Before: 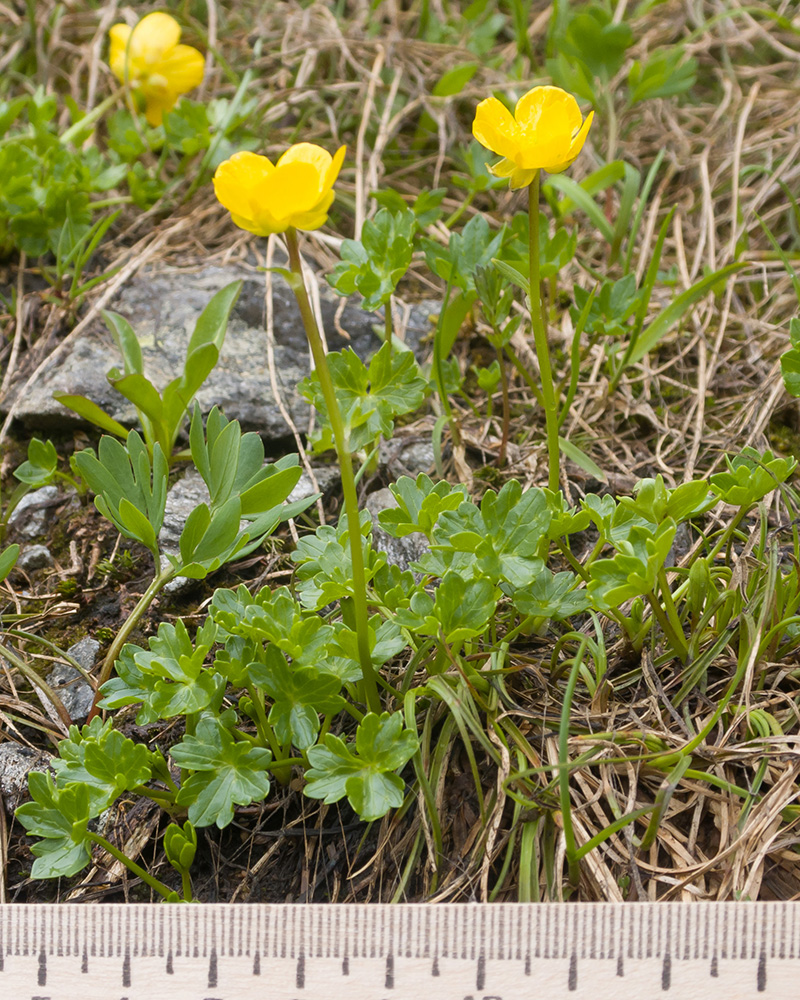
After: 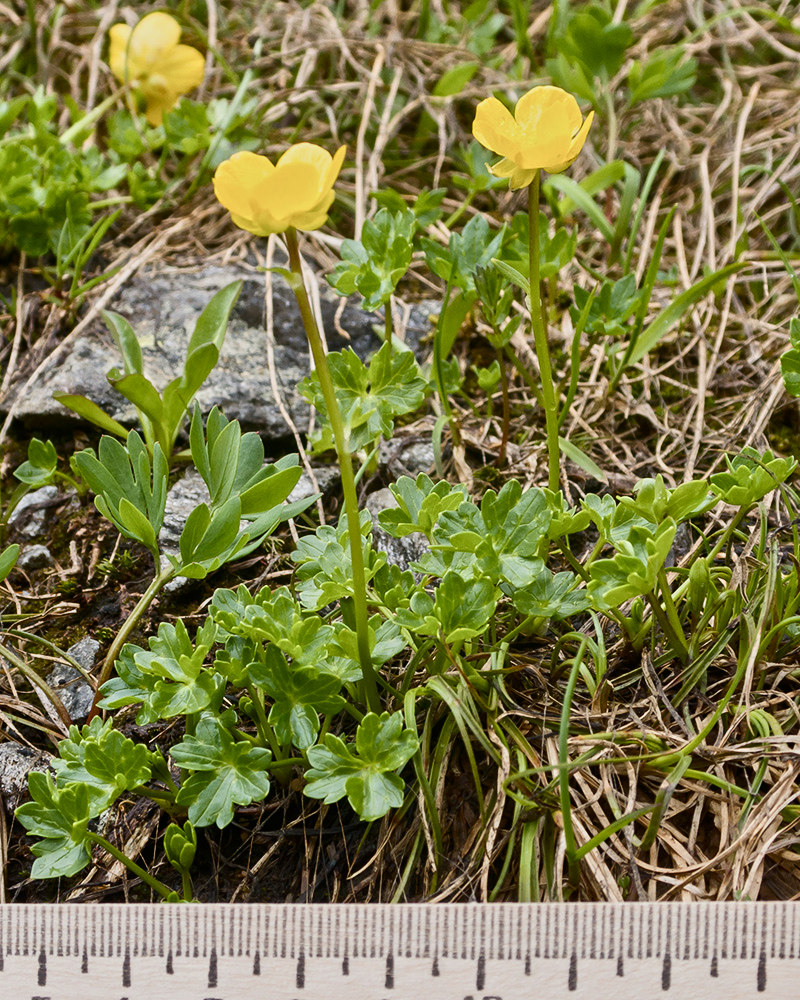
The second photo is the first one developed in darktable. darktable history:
contrast brightness saturation: contrast 0.22
color balance rgb: shadows lift › luminance -20%, power › hue 72.24°, highlights gain › luminance 15%, global offset › hue 171.6°, perceptual saturation grading › highlights -30%, perceptual saturation grading › shadows 20%, global vibrance 30%, contrast 10%
tone equalizer: -8 EV -0.002 EV, -7 EV 0.005 EV, -6 EV -0.008 EV, -5 EV 0.007 EV, -4 EV -0.042 EV, -3 EV -0.233 EV, -2 EV -0.662 EV, -1 EV -0.983 EV, +0 EV -0.969 EV, smoothing diameter 2%, edges refinement/feathering 20, mask exposure compensation -1.57 EV, filter diffusion 5
